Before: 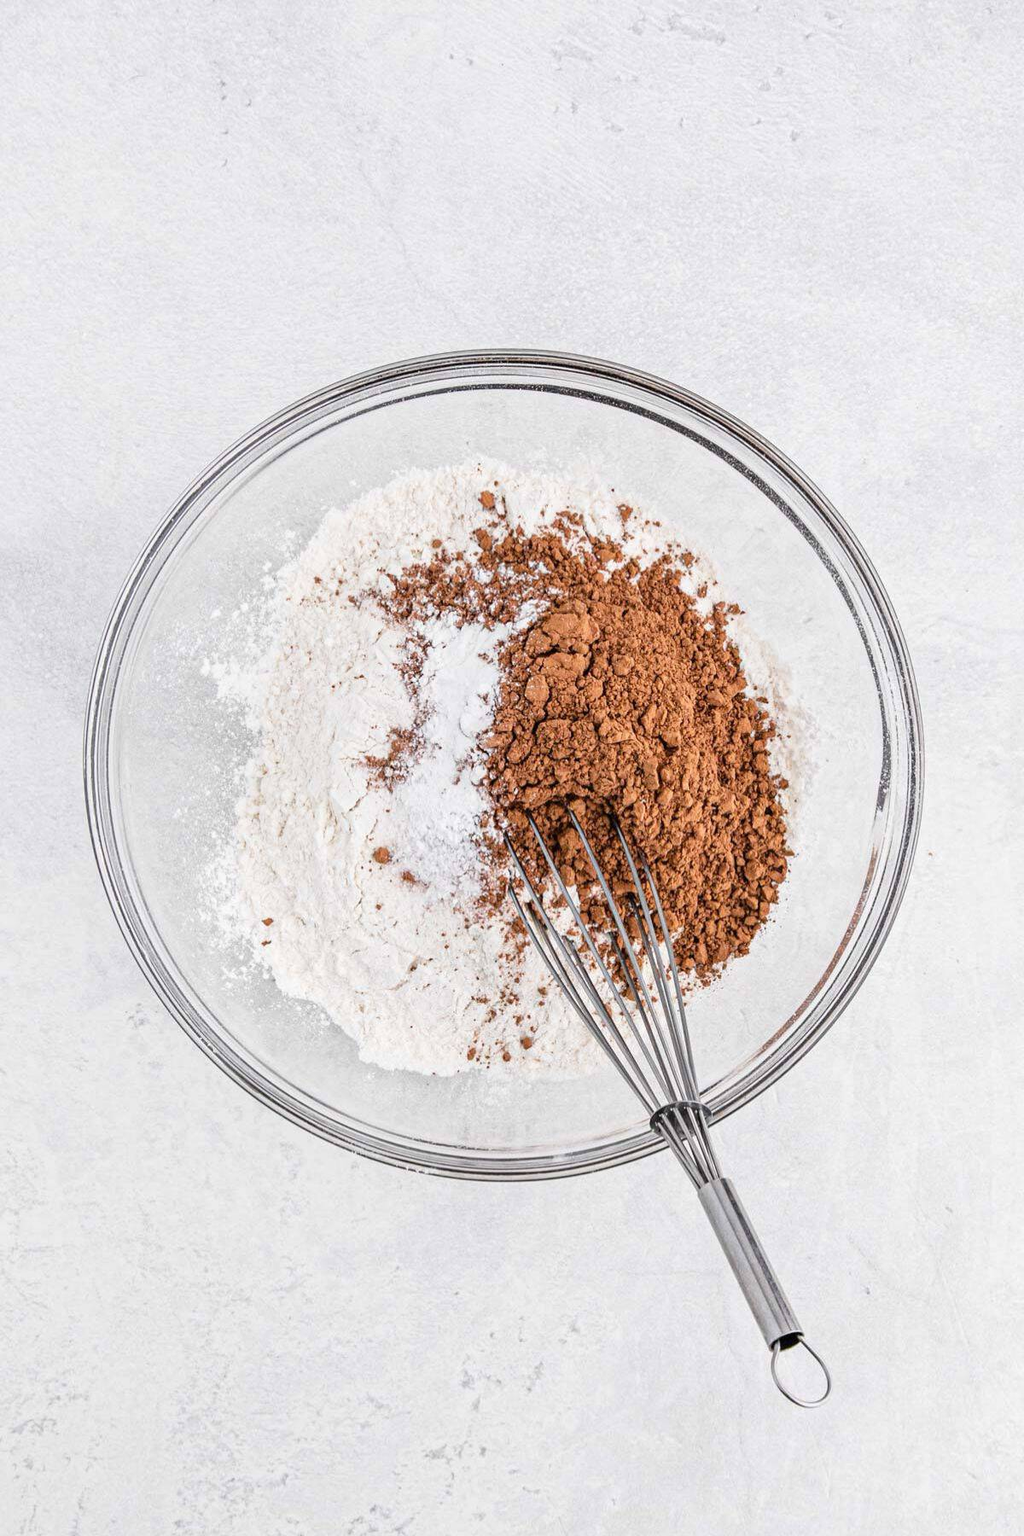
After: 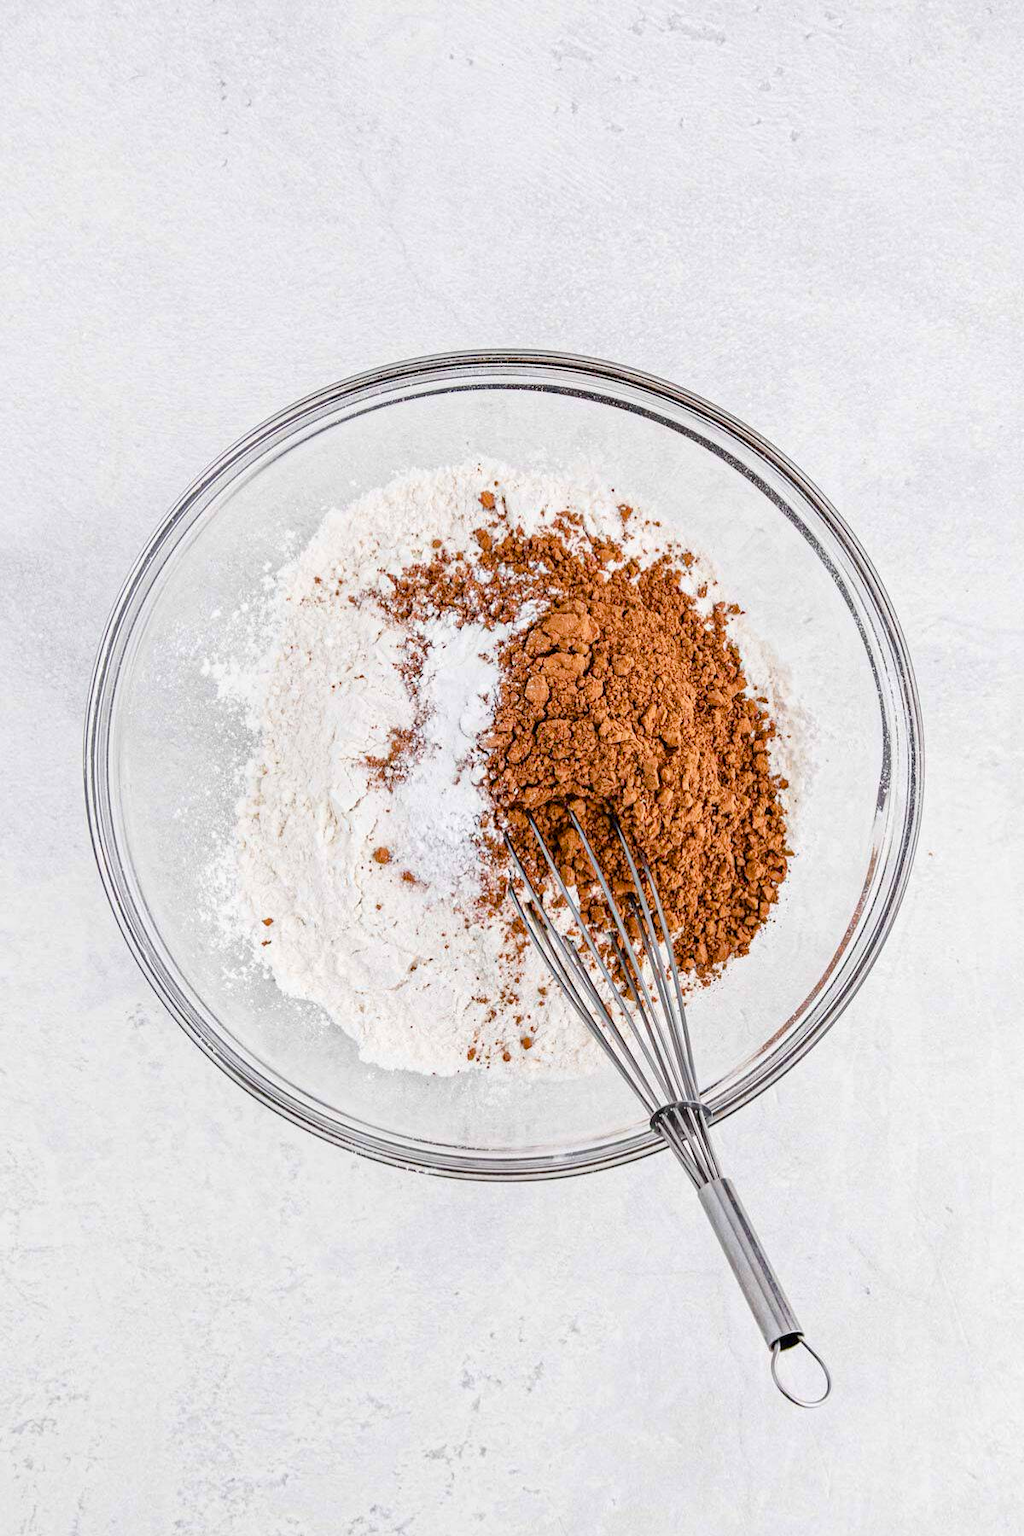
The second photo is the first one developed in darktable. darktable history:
color balance rgb: perceptual saturation grading › global saturation 20%, perceptual saturation grading › highlights -25.883%, perceptual saturation grading › shadows 49.757%, global vibrance 20%
